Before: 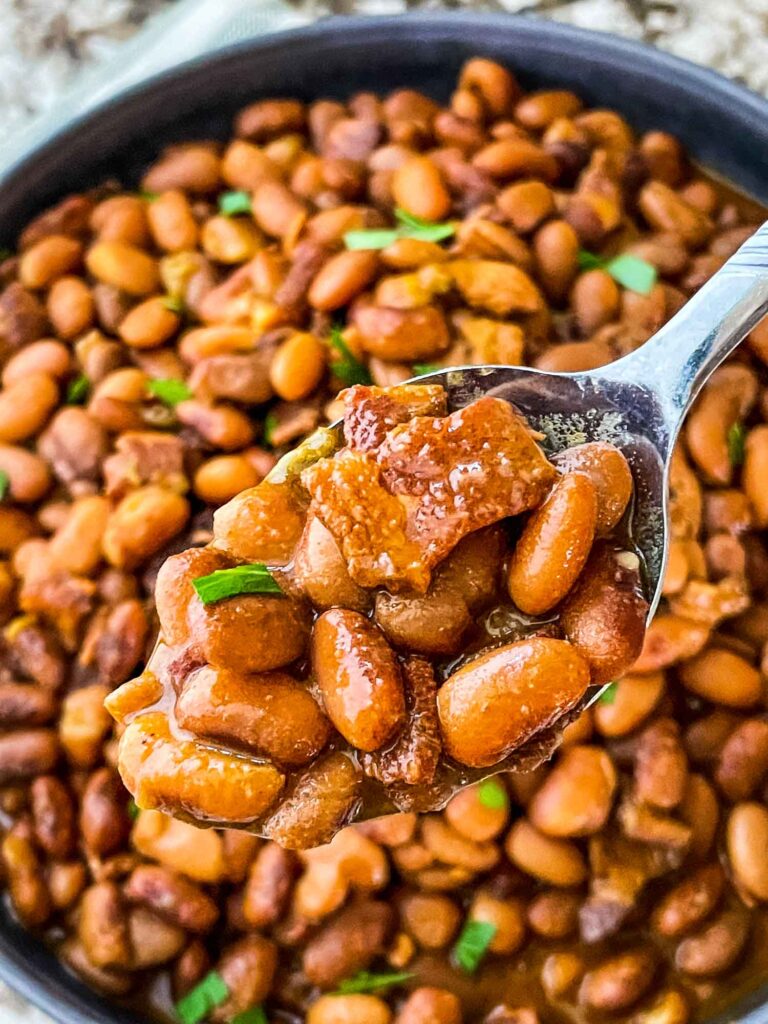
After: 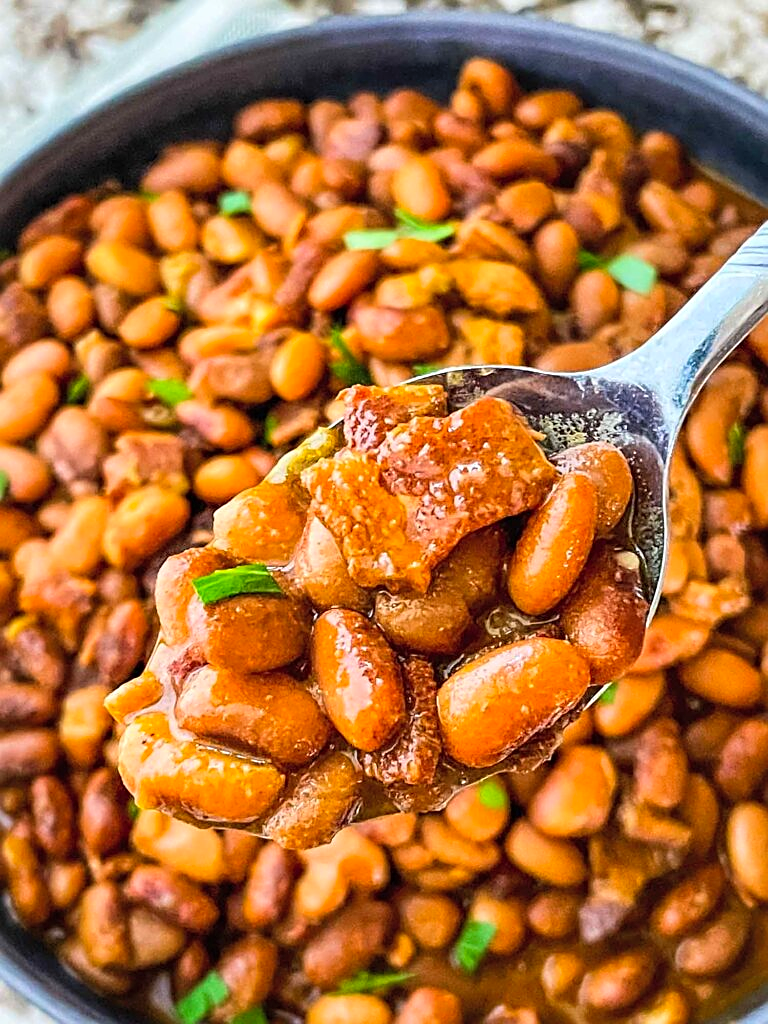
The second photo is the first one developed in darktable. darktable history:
sharpen: on, module defaults
contrast brightness saturation: brightness 0.088, saturation 0.191
